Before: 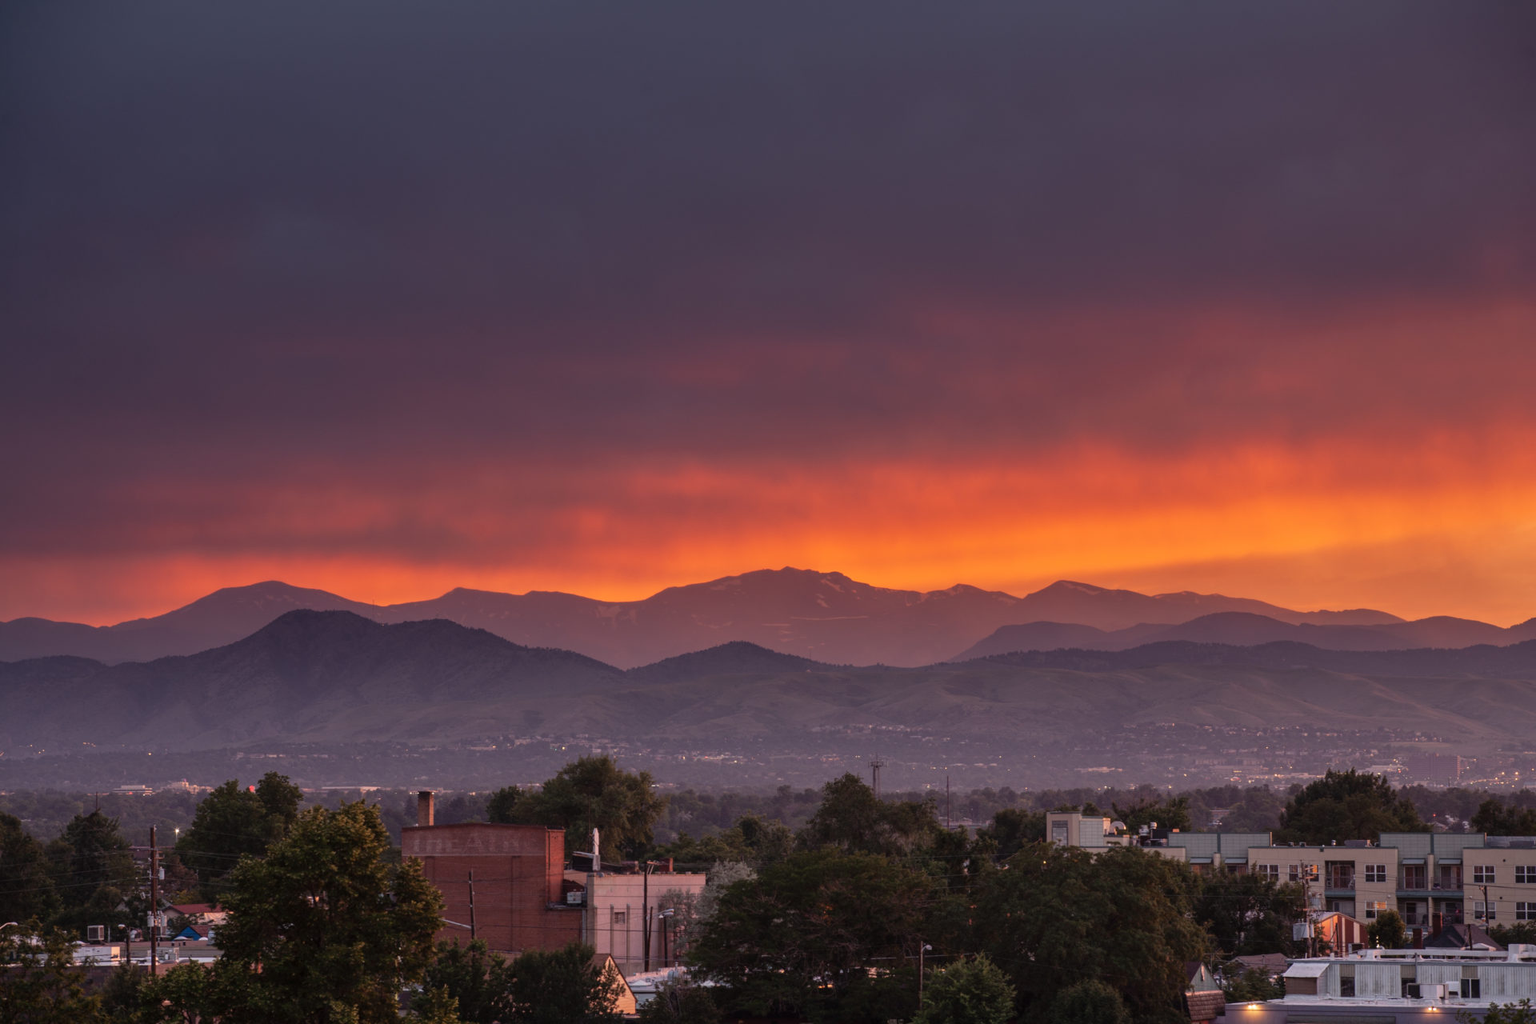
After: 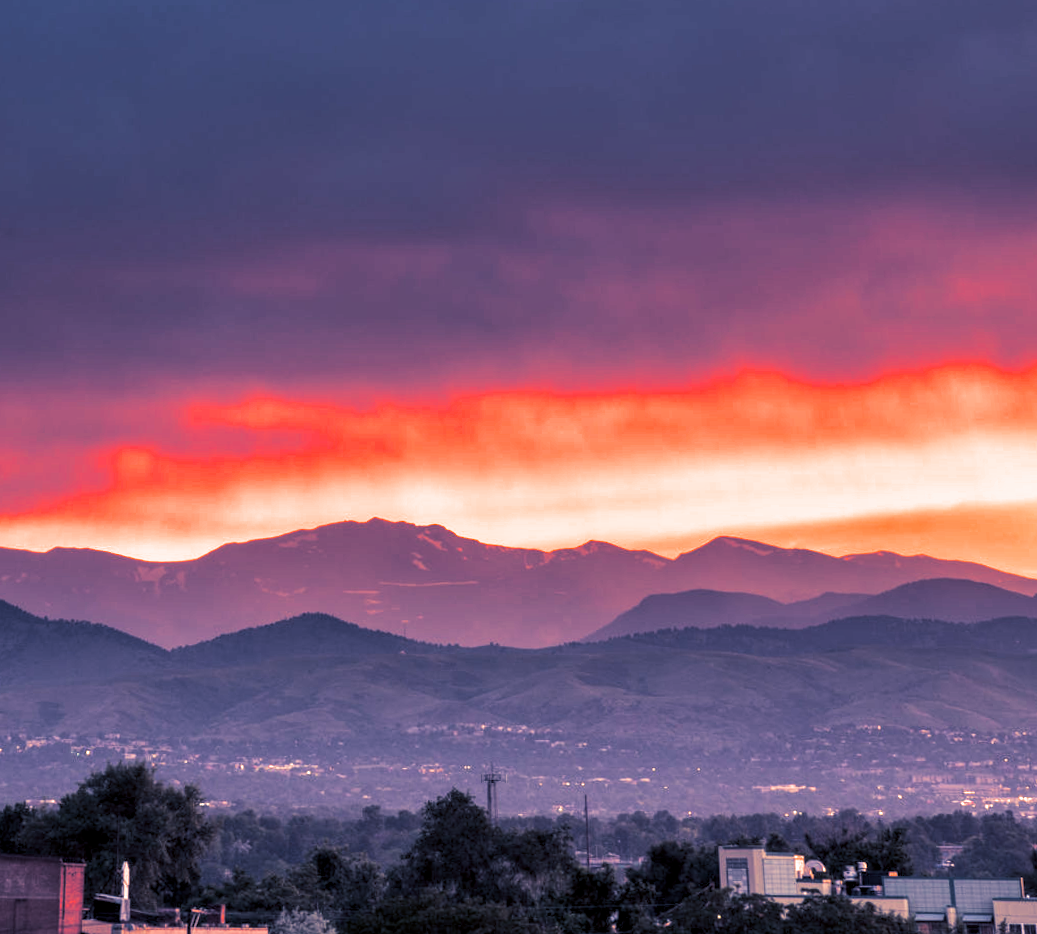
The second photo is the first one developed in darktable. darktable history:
color balance rgb: shadows lift › luminance -21.66%, shadows lift › chroma 6.57%, shadows lift › hue 270°, power › chroma 0.68%, power › hue 60°, highlights gain › luminance 6.08%, highlights gain › chroma 1.33%, highlights gain › hue 90°, global offset › luminance -0.87%, perceptual saturation grading › global saturation 26.86%, perceptual saturation grading › highlights -28.39%, perceptual saturation grading › mid-tones 15.22%, perceptual saturation grading › shadows 33.98%, perceptual brilliance grading › highlights 10%, perceptual brilliance grading › mid-tones 5%
local contrast: on, module defaults
crop: left 32.075%, top 10.976%, right 18.355%, bottom 17.596%
contrast brightness saturation: contrast 0.04, saturation 0.16
split-toning: shadows › hue 226.8°, shadows › saturation 0.56, highlights › hue 28.8°, balance -40, compress 0%
exposure: black level correction 0, exposure 0.7 EV, compensate exposure bias true, compensate highlight preservation false
rotate and perspective: rotation 0.128°, lens shift (vertical) -0.181, lens shift (horizontal) -0.044, shear 0.001, automatic cropping off
white balance: red 0.976, blue 1.04
